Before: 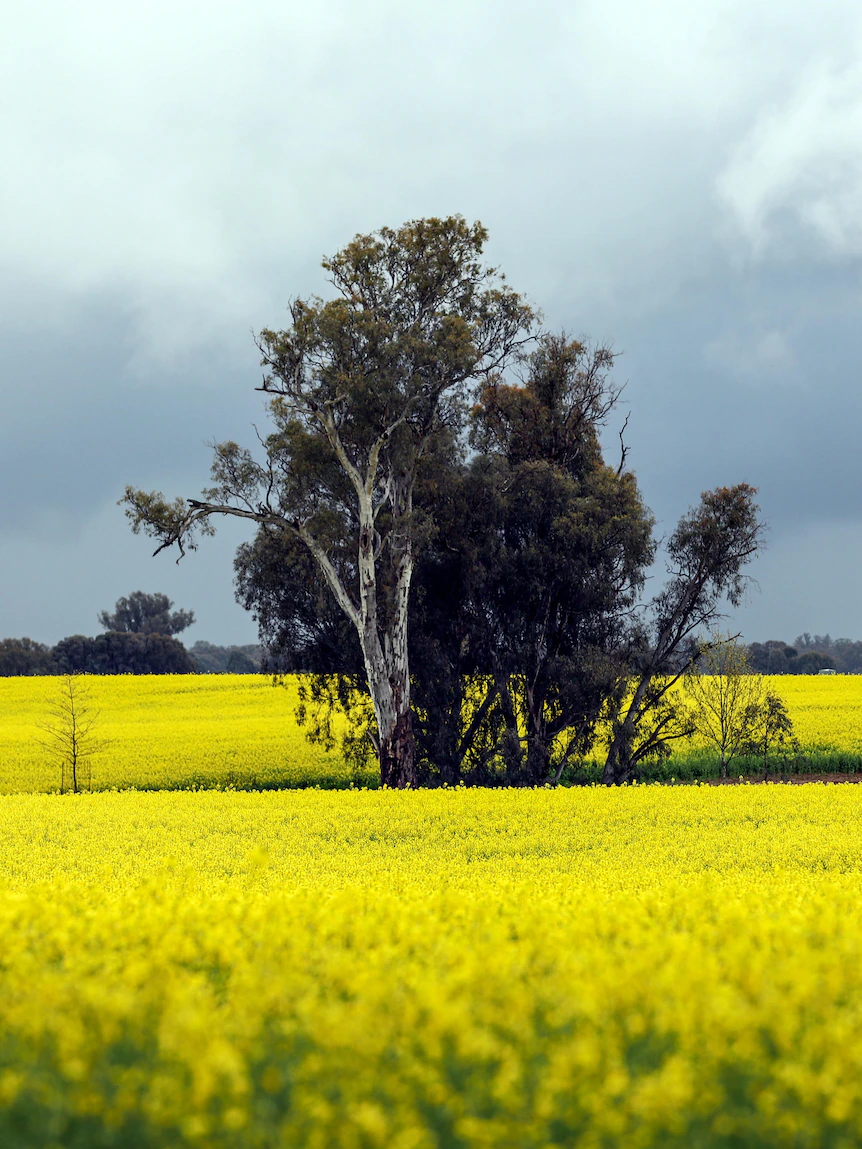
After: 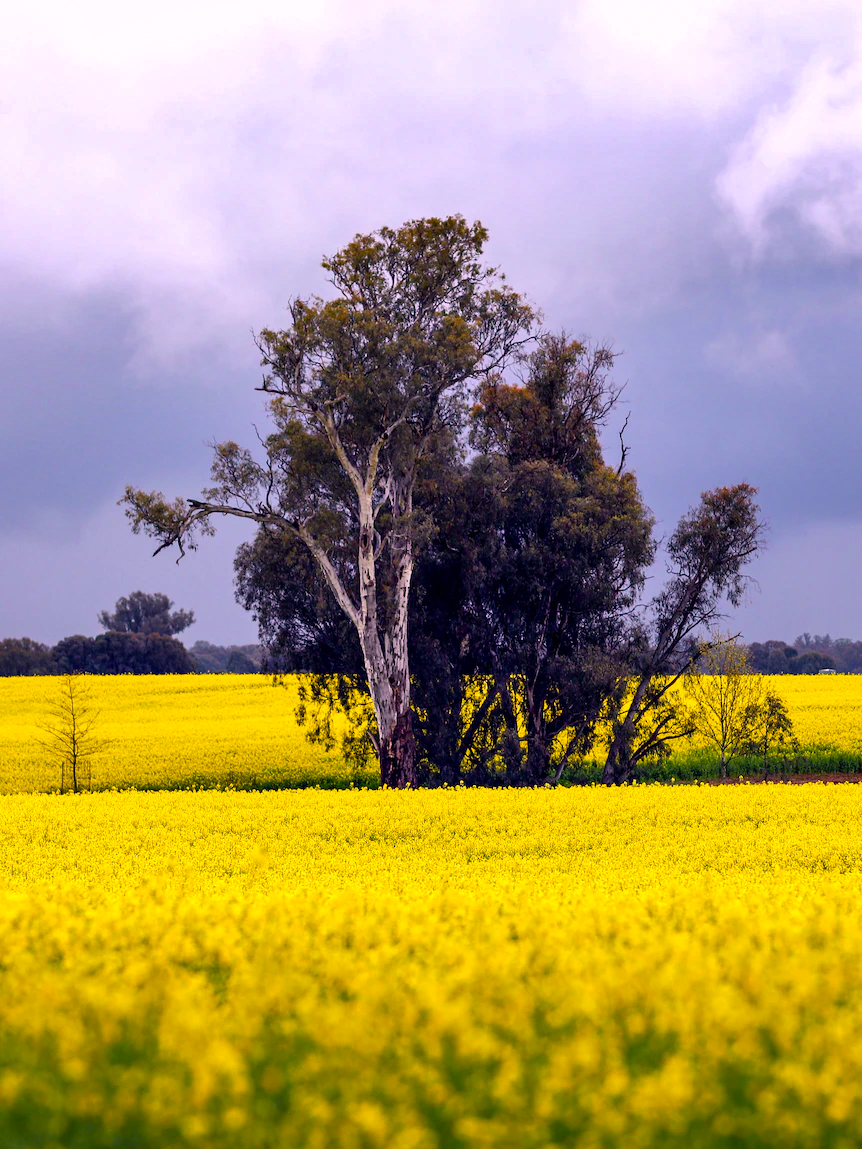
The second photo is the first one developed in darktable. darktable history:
color correction: highlights a* 7.34, highlights b* 4.37
shadows and highlights: low approximation 0.01, soften with gaussian
white balance: red 1.066, blue 1.119
velvia: strength 32%, mid-tones bias 0.2
